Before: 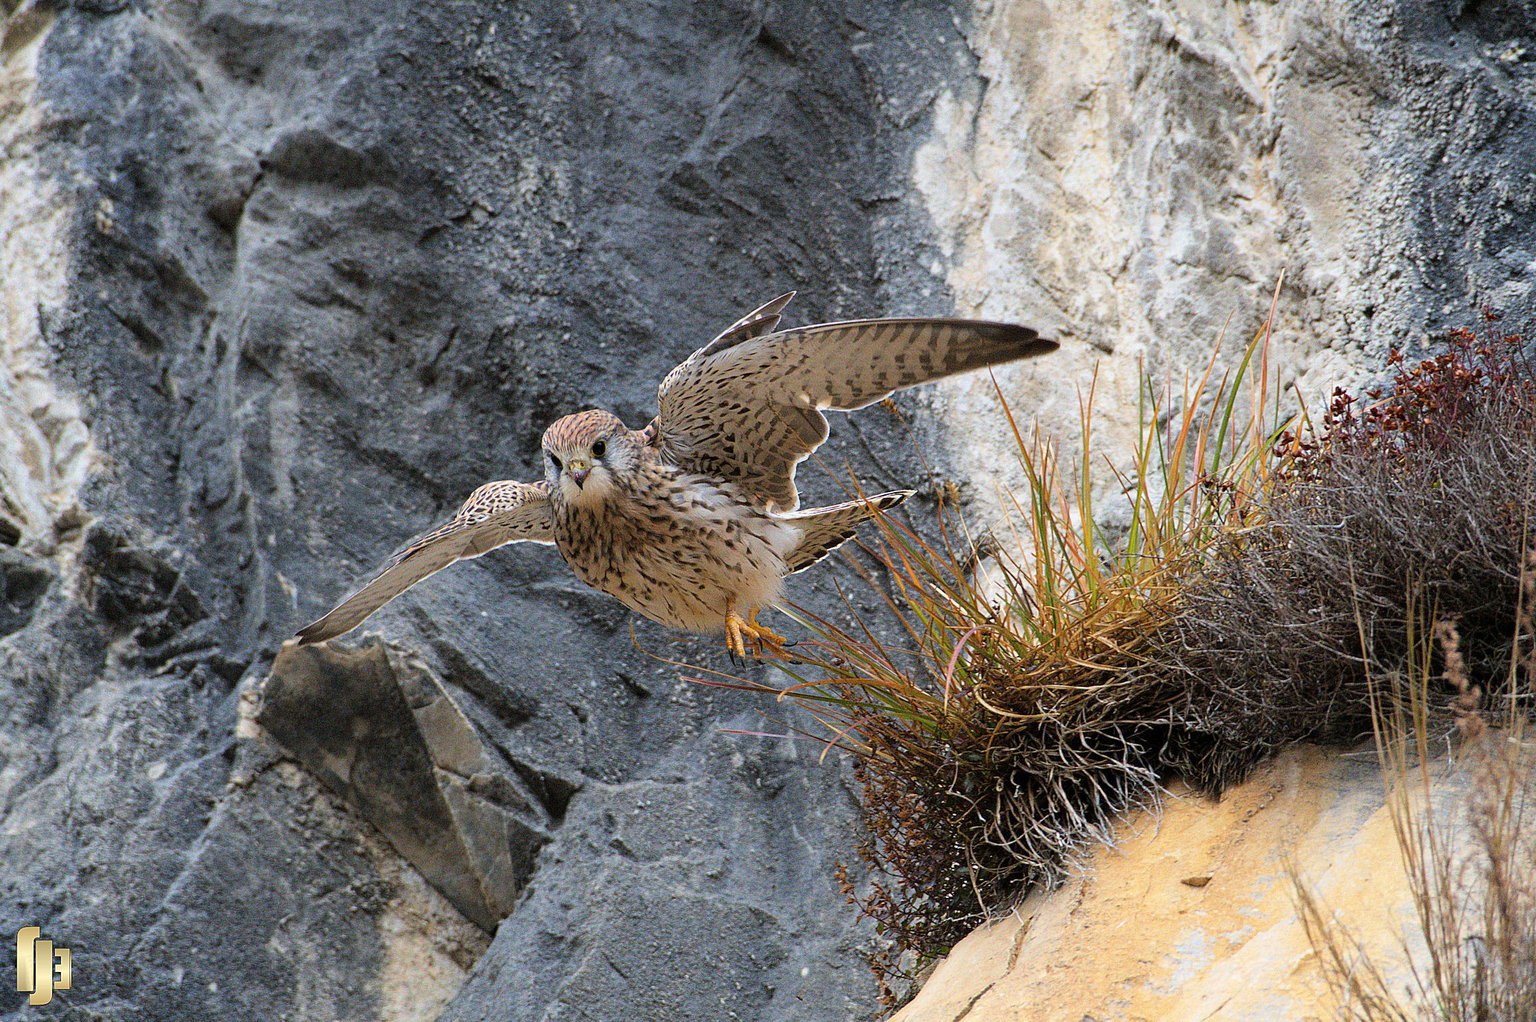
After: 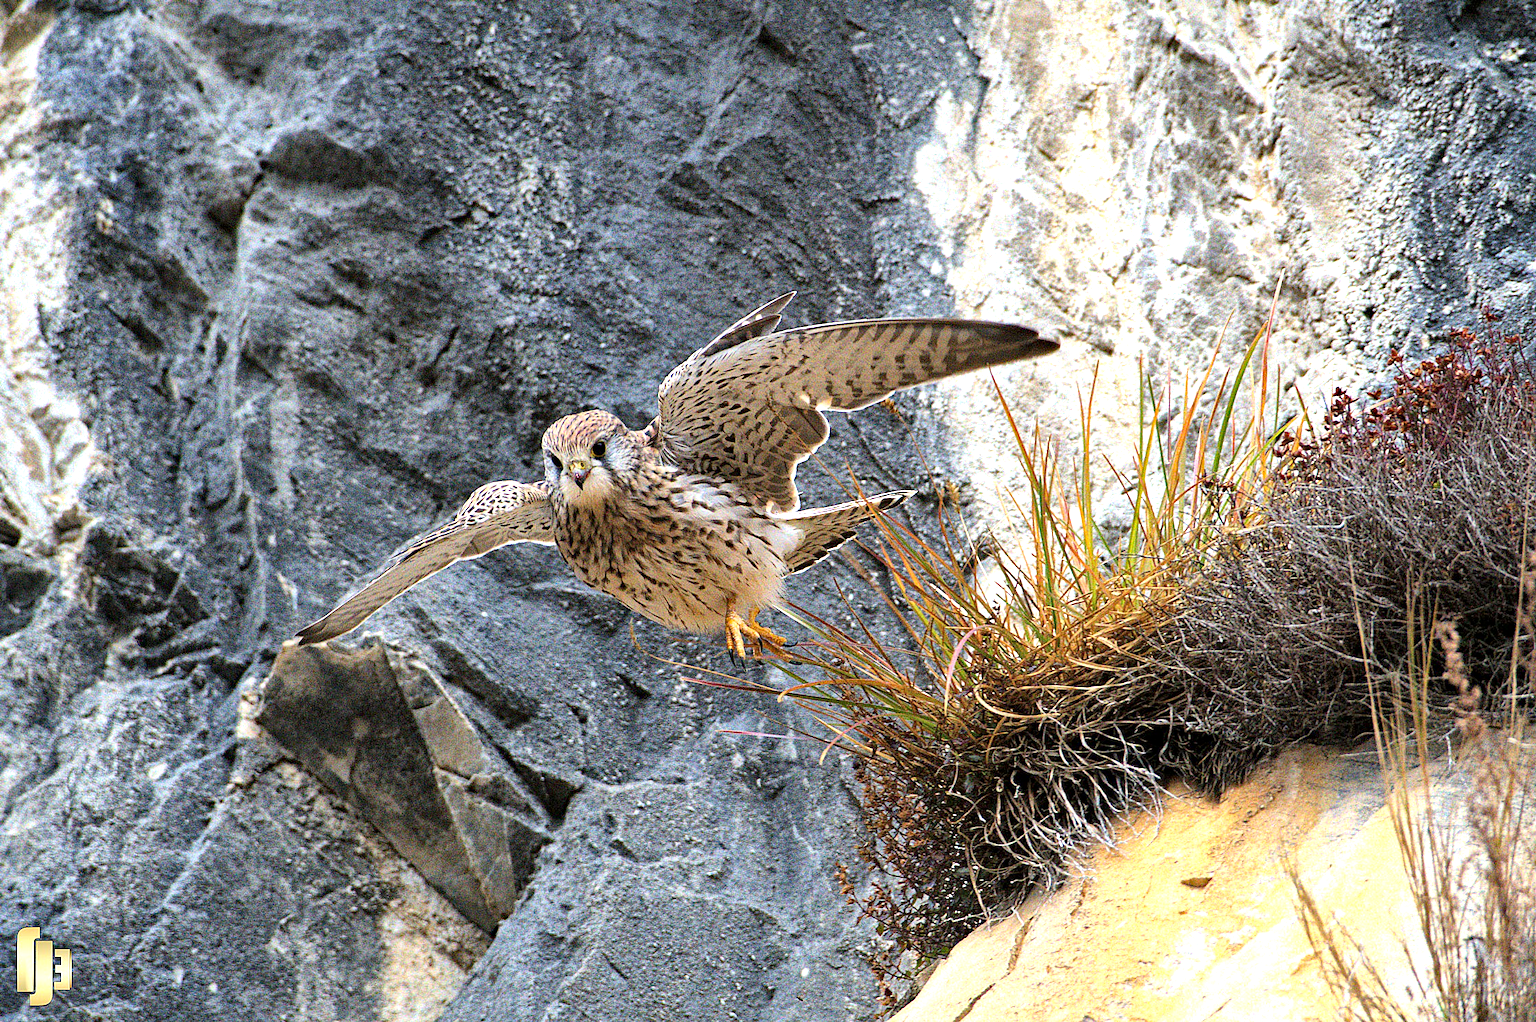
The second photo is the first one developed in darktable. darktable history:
haze removal: strength 0.29, distance 0.25, compatibility mode true, adaptive false
exposure: black level correction 0, exposure 0.7 EV, compensate exposure bias true, compensate highlight preservation false
local contrast: mode bilateral grid, contrast 20, coarseness 50, detail 148%, midtone range 0.2
